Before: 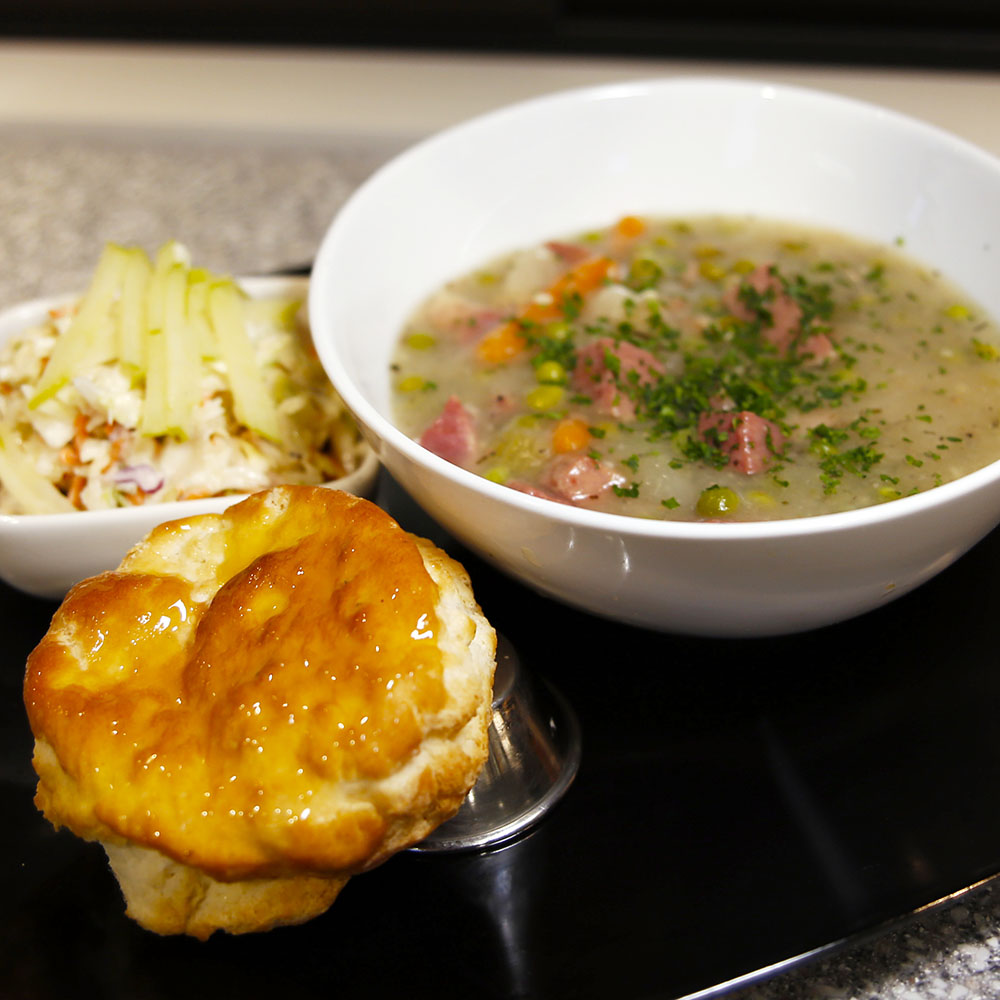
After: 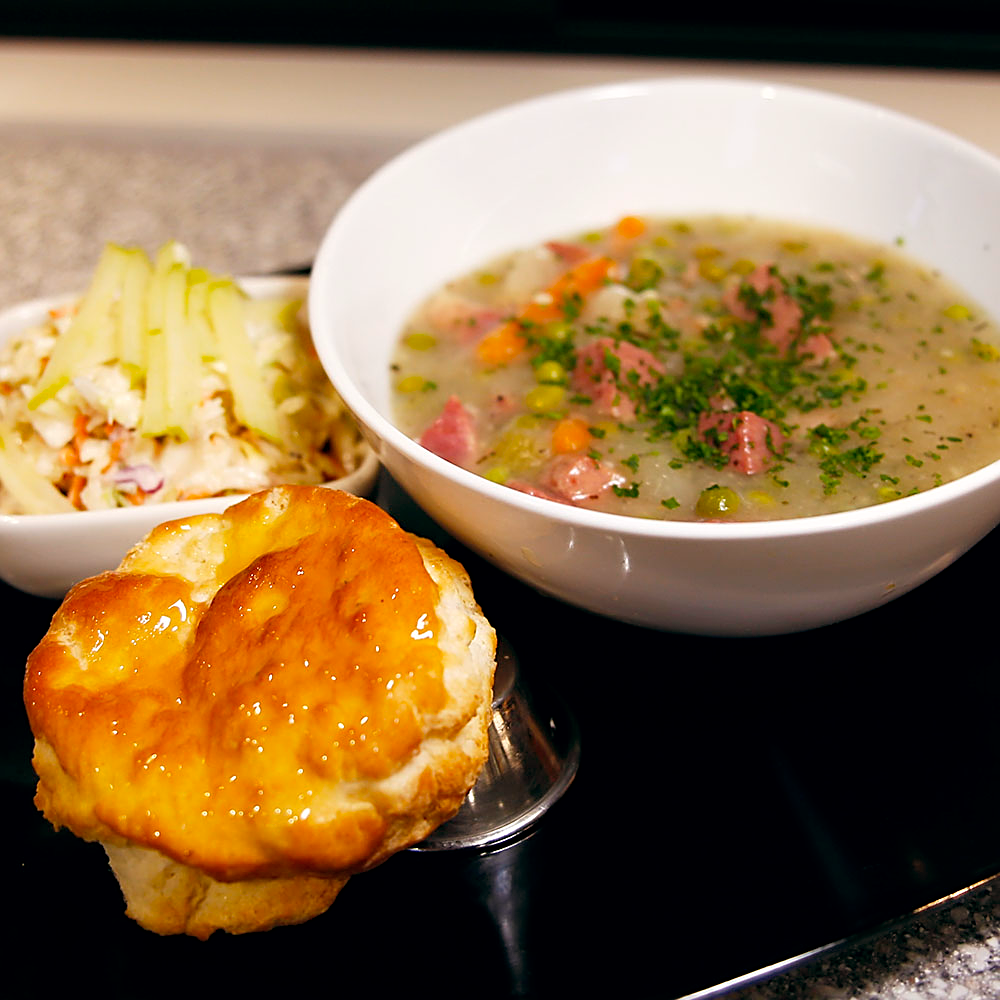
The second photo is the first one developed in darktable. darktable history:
exposure: compensate highlight preservation false
color balance: lift [0.998, 0.998, 1.001, 1.002], gamma [0.995, 1.025, 0.992, 0.975], gain [0.995, 1.02, 0.997, 0.98]
sharpen: on, module defaults
